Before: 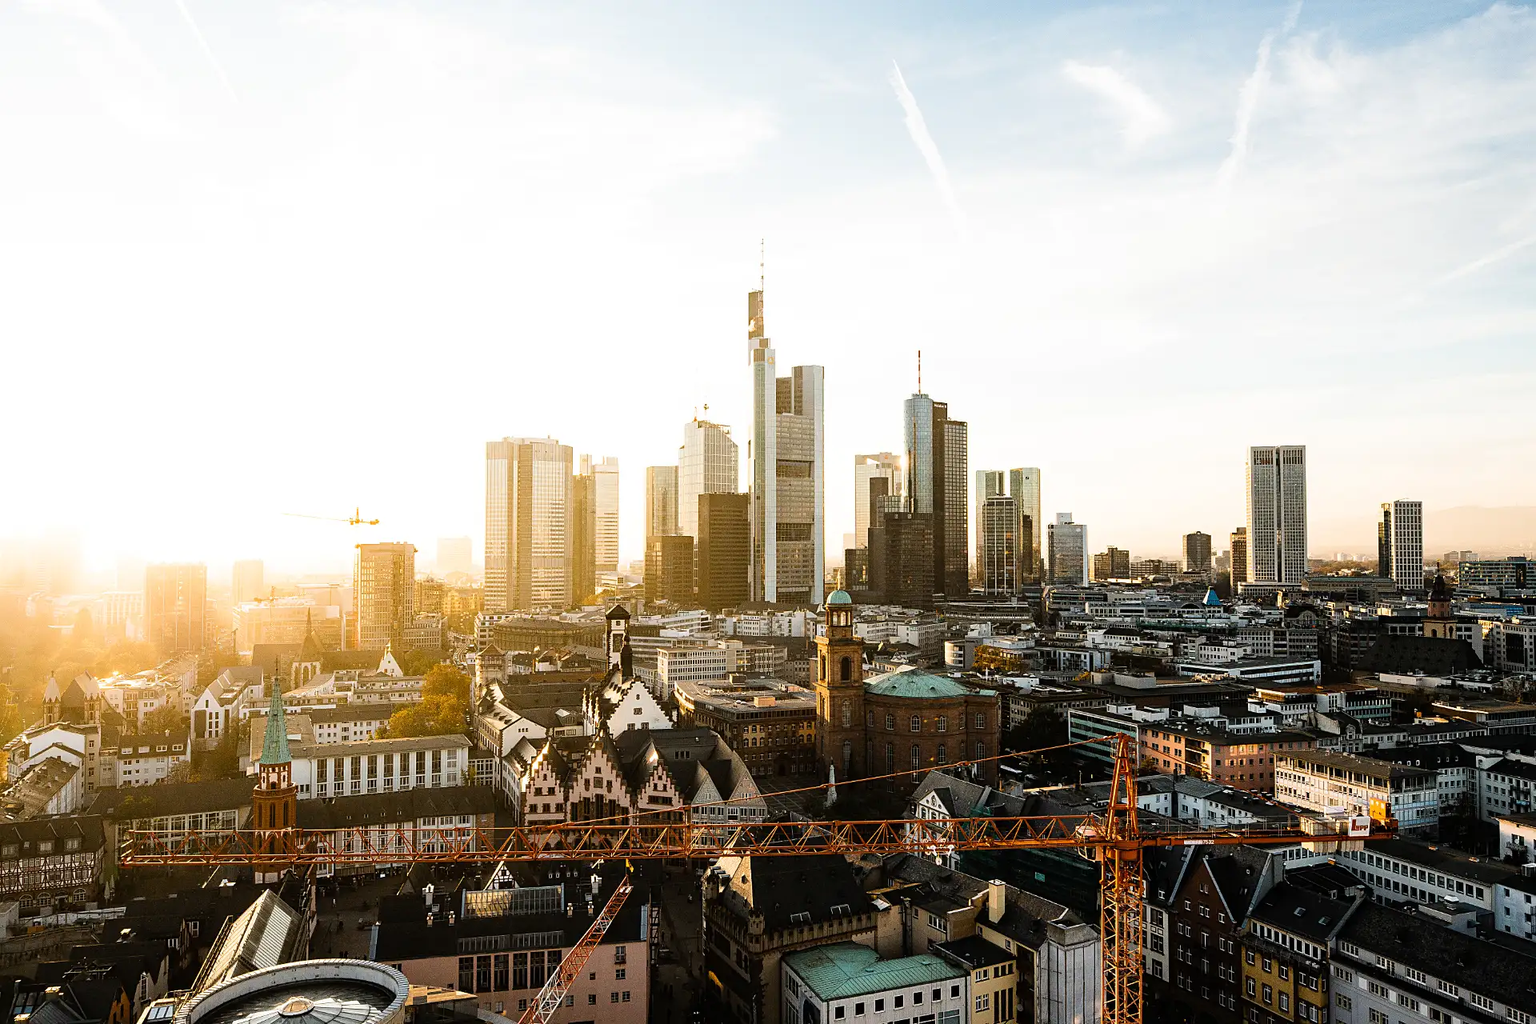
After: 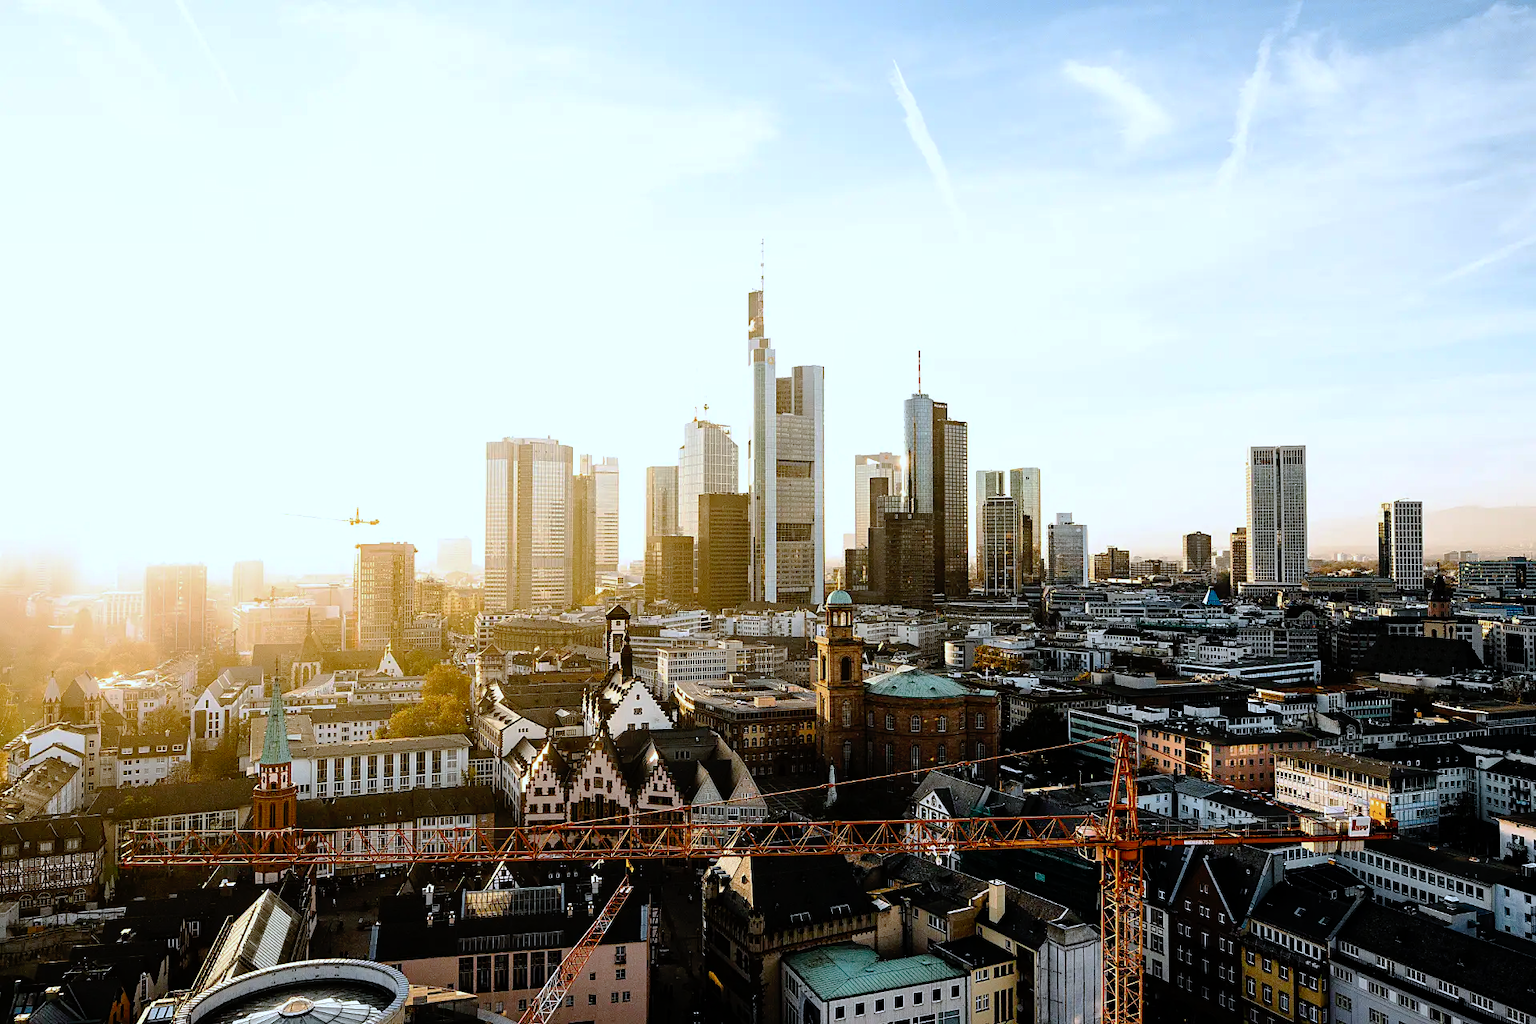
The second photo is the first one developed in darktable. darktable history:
color calibration: x 0.367, y 0.379, temperature 4395.86 K
tone curve: curves: ch0 [(0, 0) (0.003, 0.001) (0.011, 0.002) (0.025, 0.007) (0.044, 0.015) (0.069, 0.022) (0.1, 0.03) (0.136, 0.056) (0.177, 0.115) (0.224, 0.177) (0.277, 0.244) (0.335, 0.322) (0.399, 0.398) (0.468, 0.471) (0.543, 0.545) (0.623, 0.614) (0.709, 0.685) (0.801, 0.765) (0.898, 0.867) (1, 1)], preserve colors none
